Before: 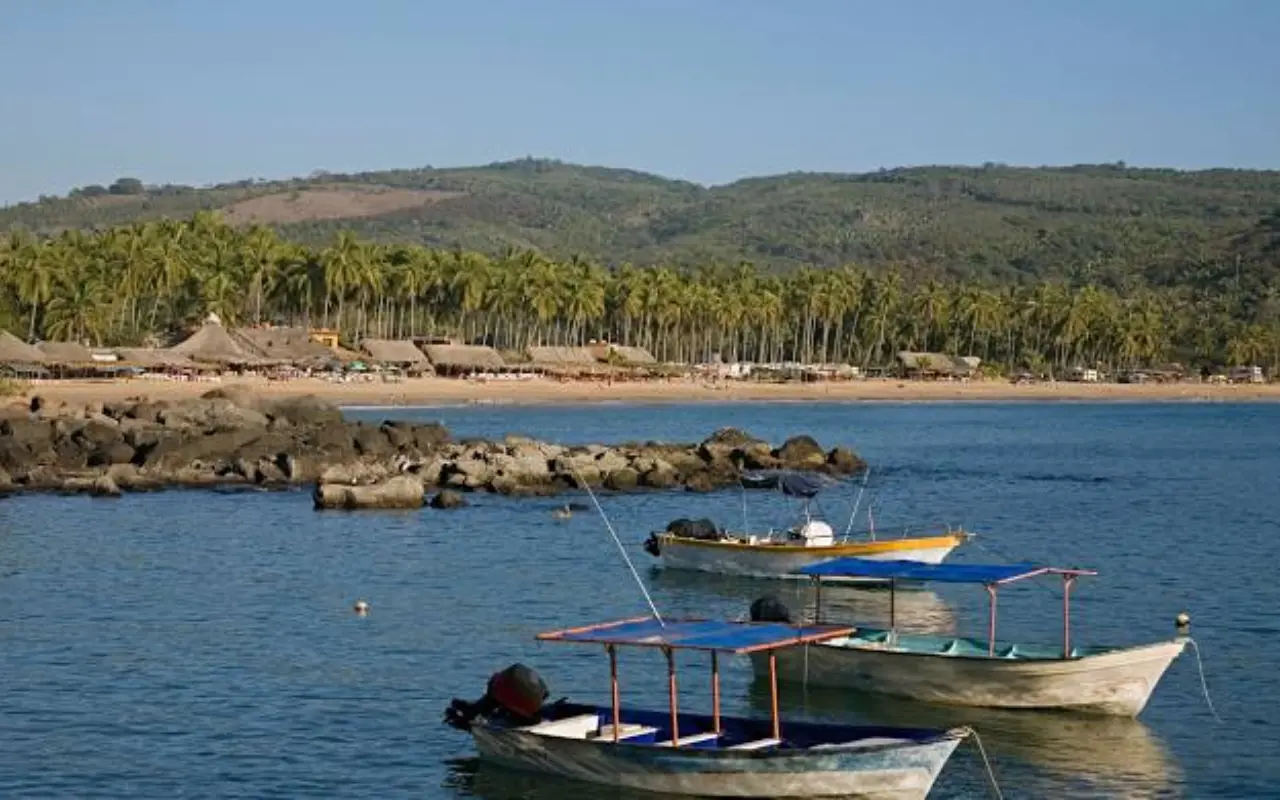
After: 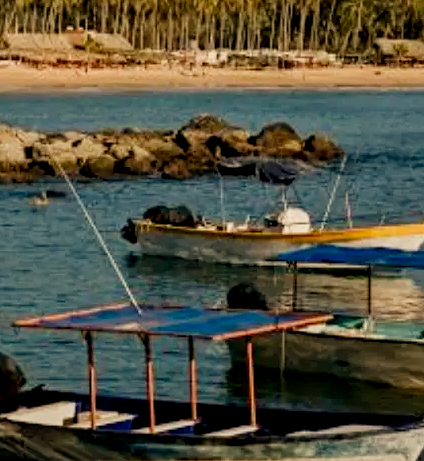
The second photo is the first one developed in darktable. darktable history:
crop: left 40.878%, top 39.176%, right 25.993%, bottom 3.081%
exposure: exposure 0.485 EV, compensate highlight preservation false
white balance: red 1.138, green 0.996, blue 0.812
tone equalizer: on, module defaults
filmic rgb: middle gray luminance 29%, black relative exposure -10.3 EV, white relative exposure 5.5 EV, threshold 6 EV, target black luminance 0%, hardness 3.95, latitude 2.04%, contrast 1.132, highlights saturation mix 5%, shadows ↔ highlights balance 15.11%, add noise in highlights 0, preserve chrominance no, color science v3 (2019), use custom middle-gray values true, iterations of high-quality reconstruction 0, contrast in highlights soft, enable highlight reconstruction true
local contrast: on, module defaults
